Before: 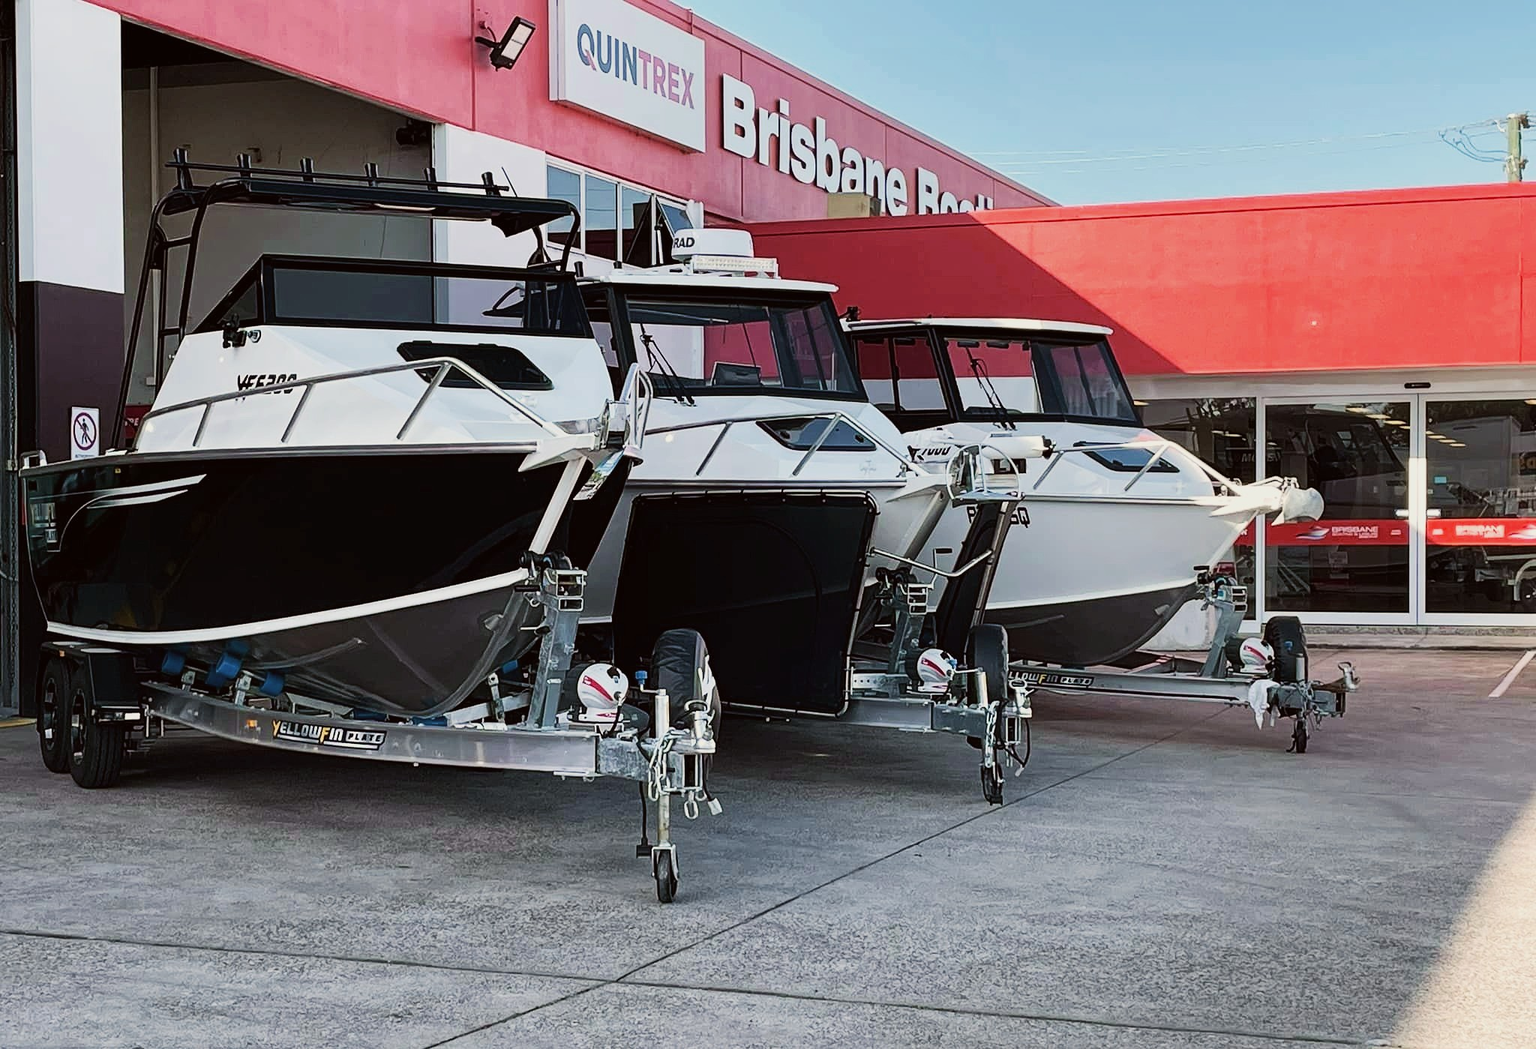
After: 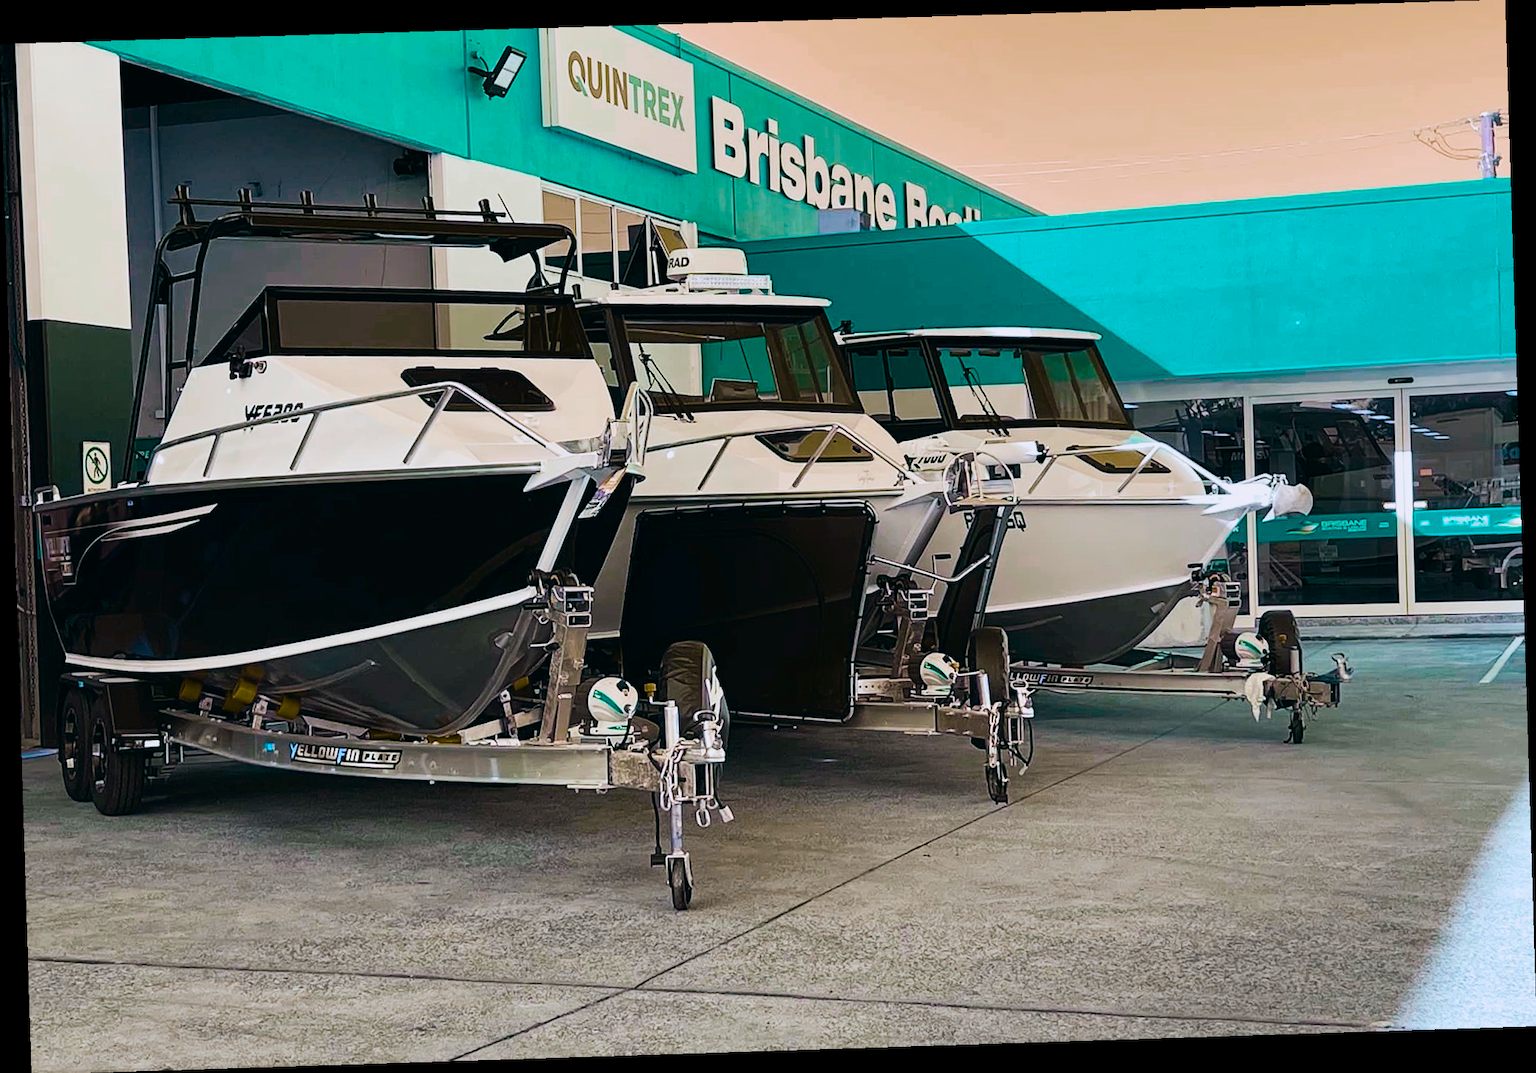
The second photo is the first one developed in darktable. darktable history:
color balance rgb: hue shift 180°, global vibrance 50%, contrast 0.32%
rotate and perspective: rotation -1.77°, lens shift (horizontal) 0.004, automatic cropping off
